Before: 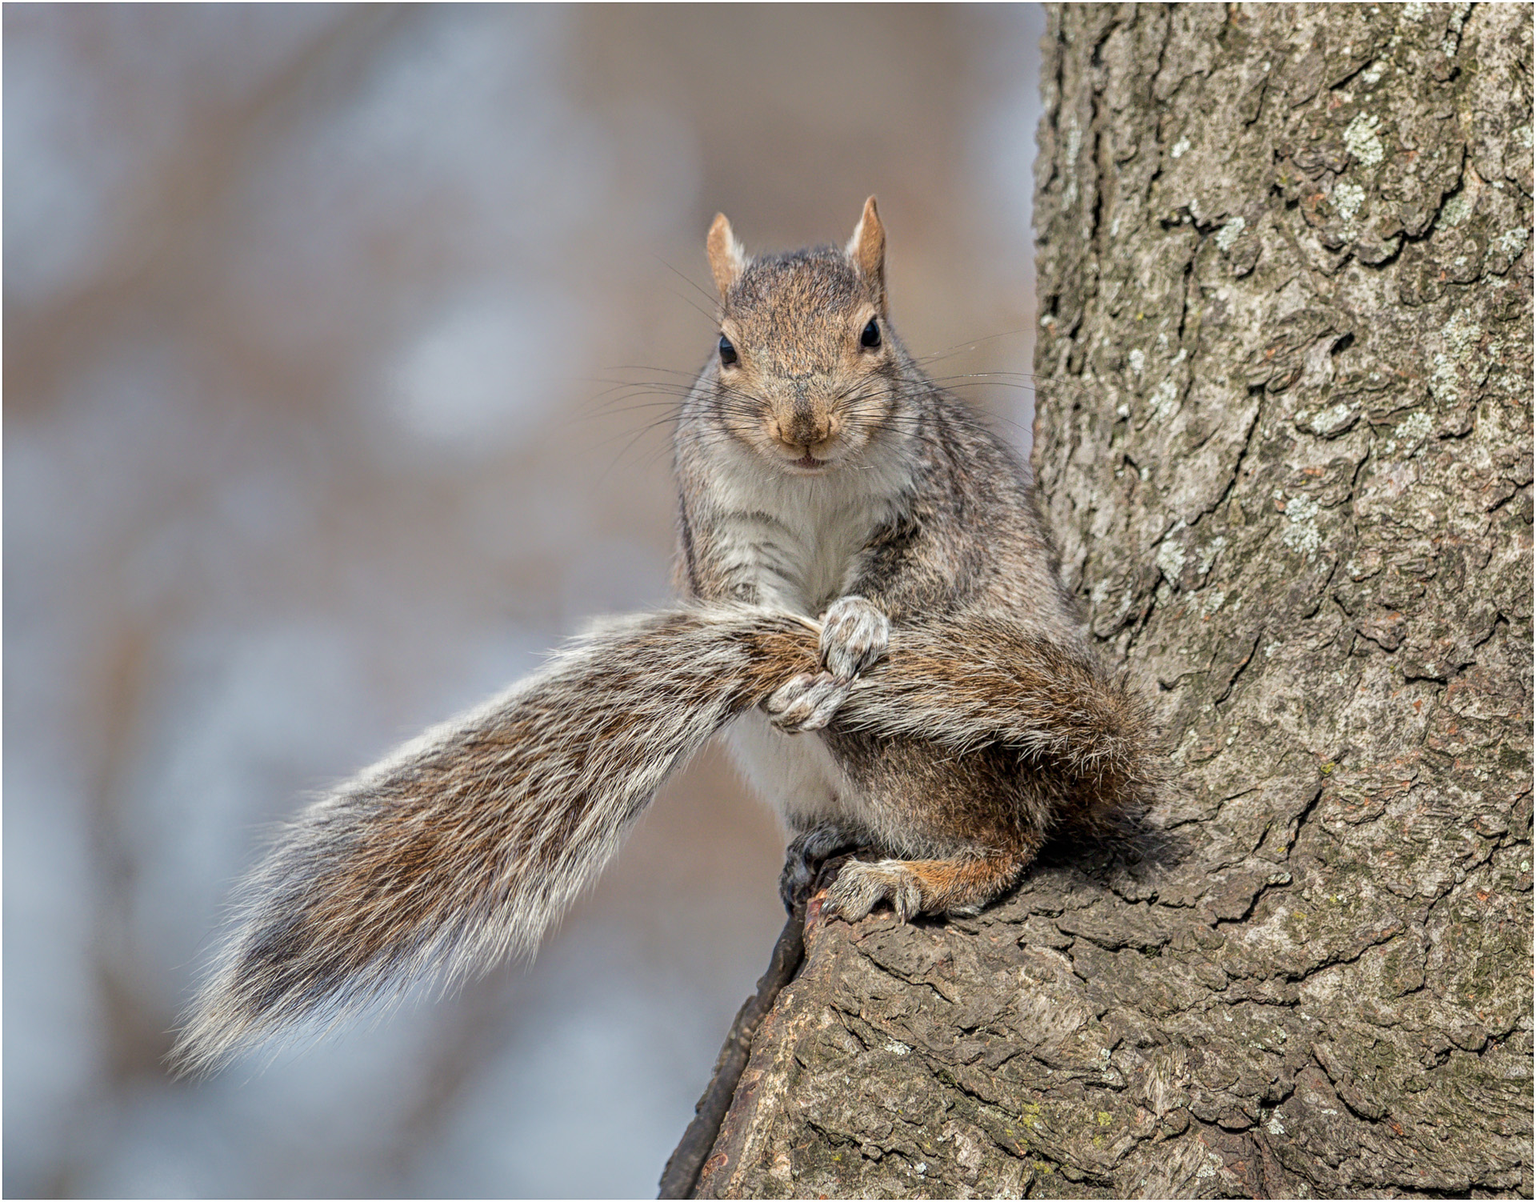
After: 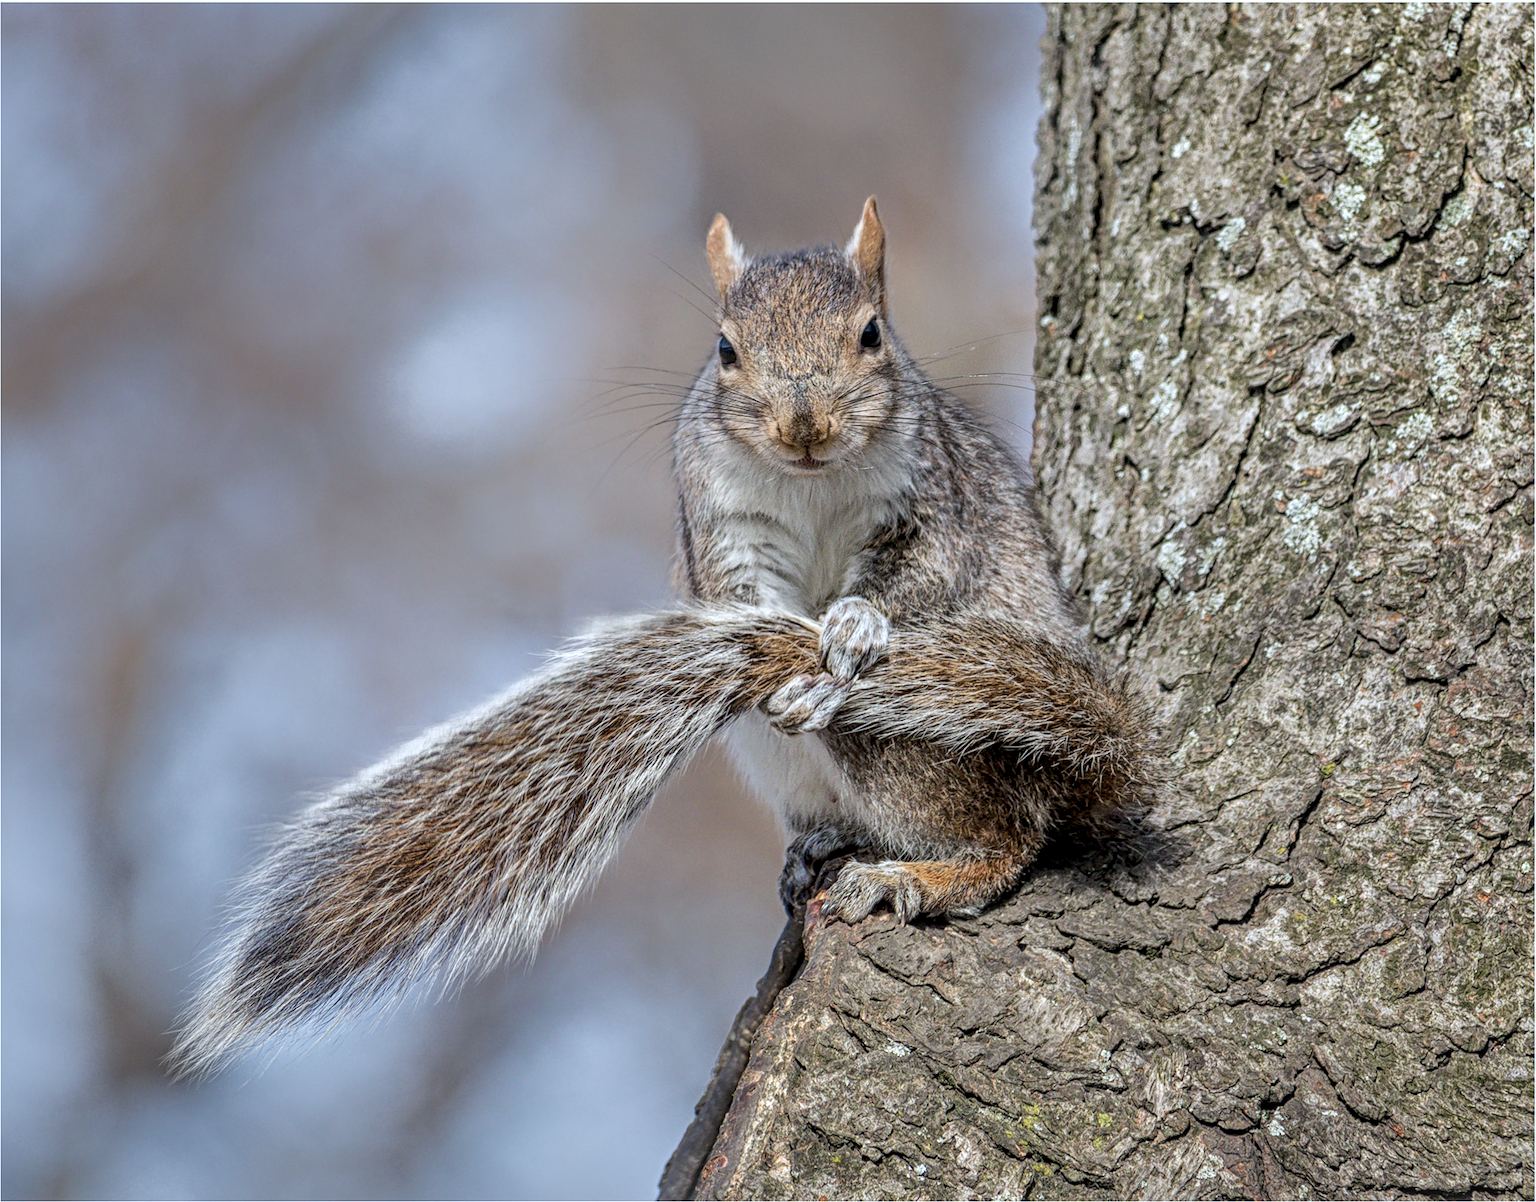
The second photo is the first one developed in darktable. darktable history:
local contrast: on, module defaults
white balance: red 0.954, blue 1.079
crop and rotate: left 0.126%
